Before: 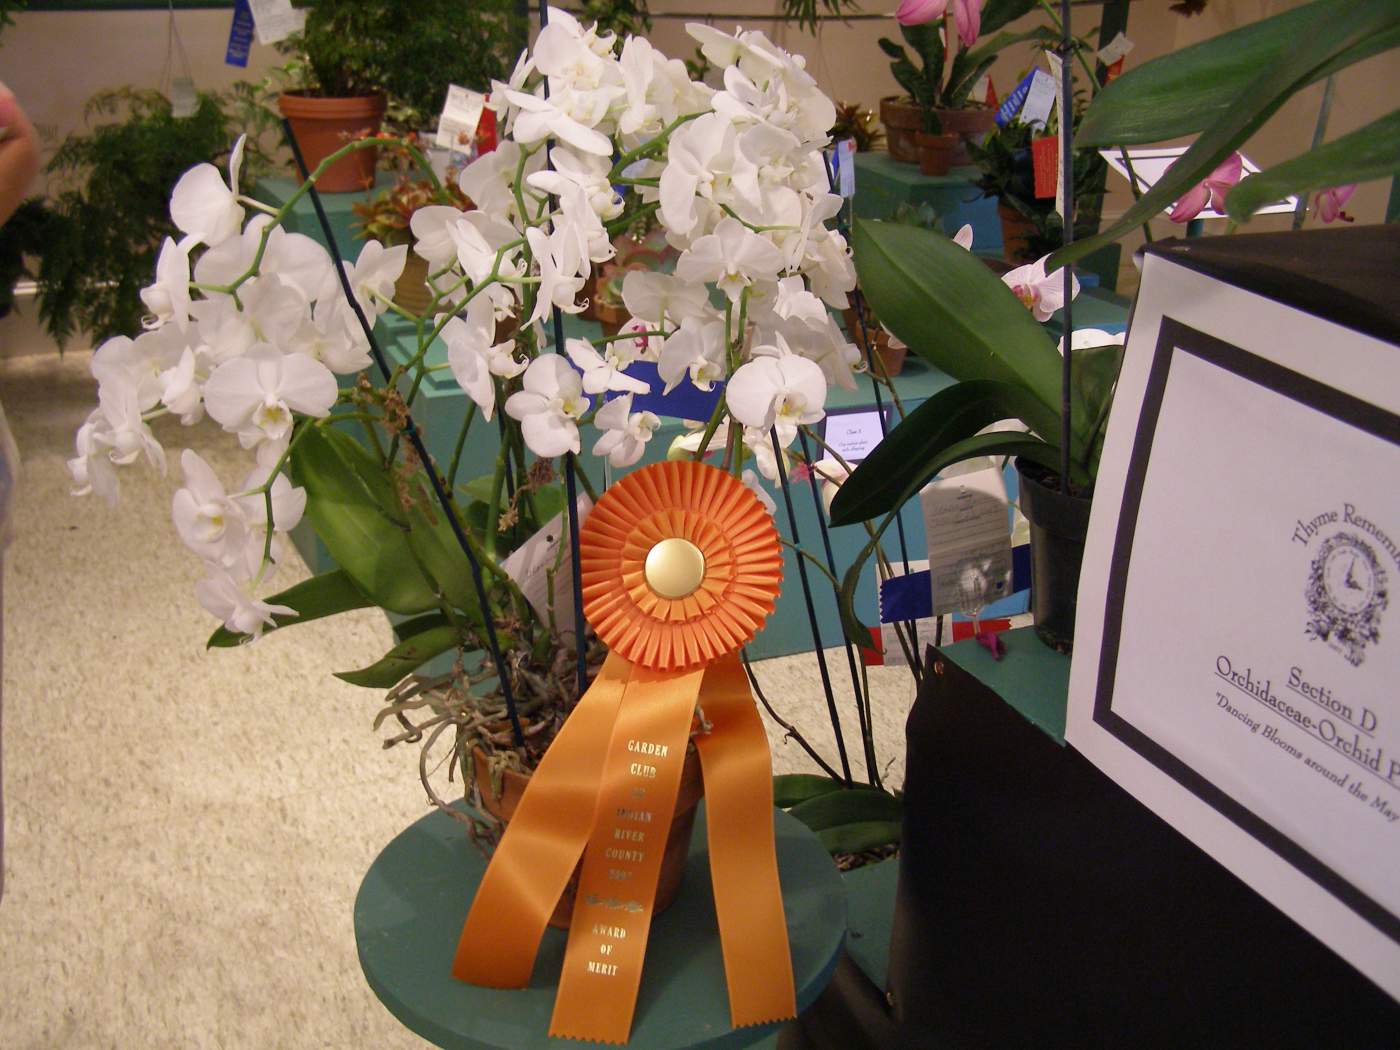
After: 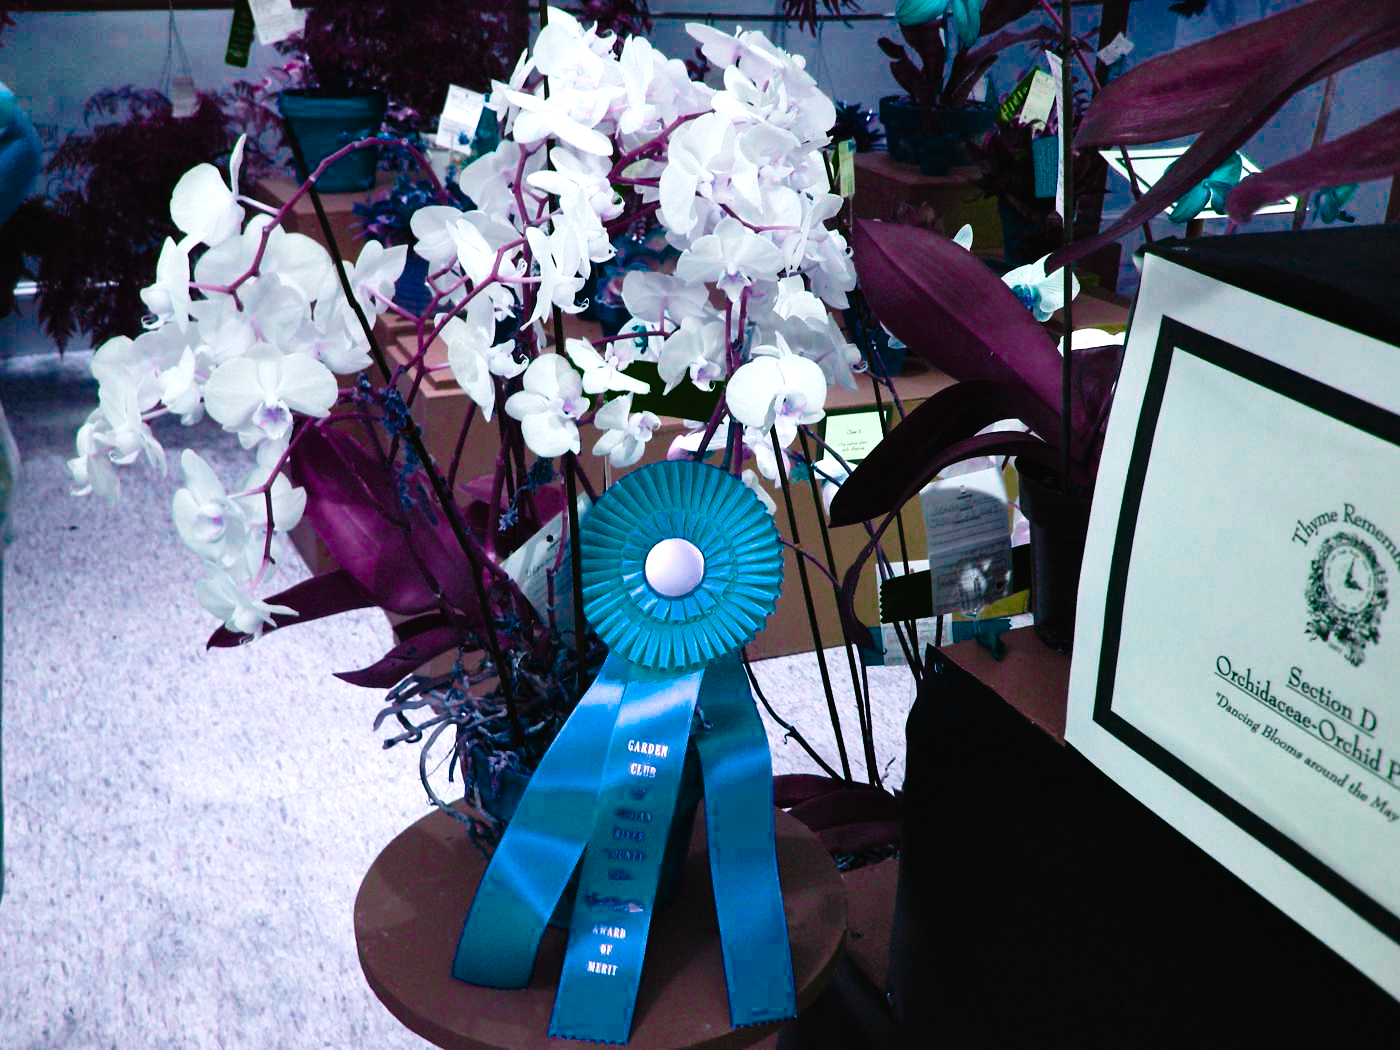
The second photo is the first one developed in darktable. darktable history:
color balance rgb: perceptual saturation grading › global saturation 19.563%, hue shift -149.68°, perceptual brilliance grading › highlights 3.815%, perceptual brilliance grading › mid-tones -19.033%, perceptual brilliance grading › shadows -40.933%, contrast 35.13%, saturation formula JzAzBz (2021)
tone curve: curves: ch0 [(0, 0.013) (0.137, 0.121) (0.326, 0.386) (0.489, 0.573) (0.663, 0.749) (0.854, 0.897) (1, 0.974)]; ch1 [(0, 0) (0.366, 0.367) (0.475, 0.453) (0.494, 0.493) (0.504, 0.497) (0.544, 0.579) (0.562, 0.619) (0.622, 0.694) (1, 1)]; ch2 [(0, 0) (0.333, 0.346) (0.375, 0.375) (0.424, 0.43) (0.476, 0.492) (0.502, 0.503) (0.533, 0.541) (0.572, 0.615) (0.605, 0.656) (0.641, 0.709) (1, 1)], preserve colors none
shadows and highlights: shadows 37.03, highlights -26.7, shadows color adjustment 97.67%, soften with gaussian
